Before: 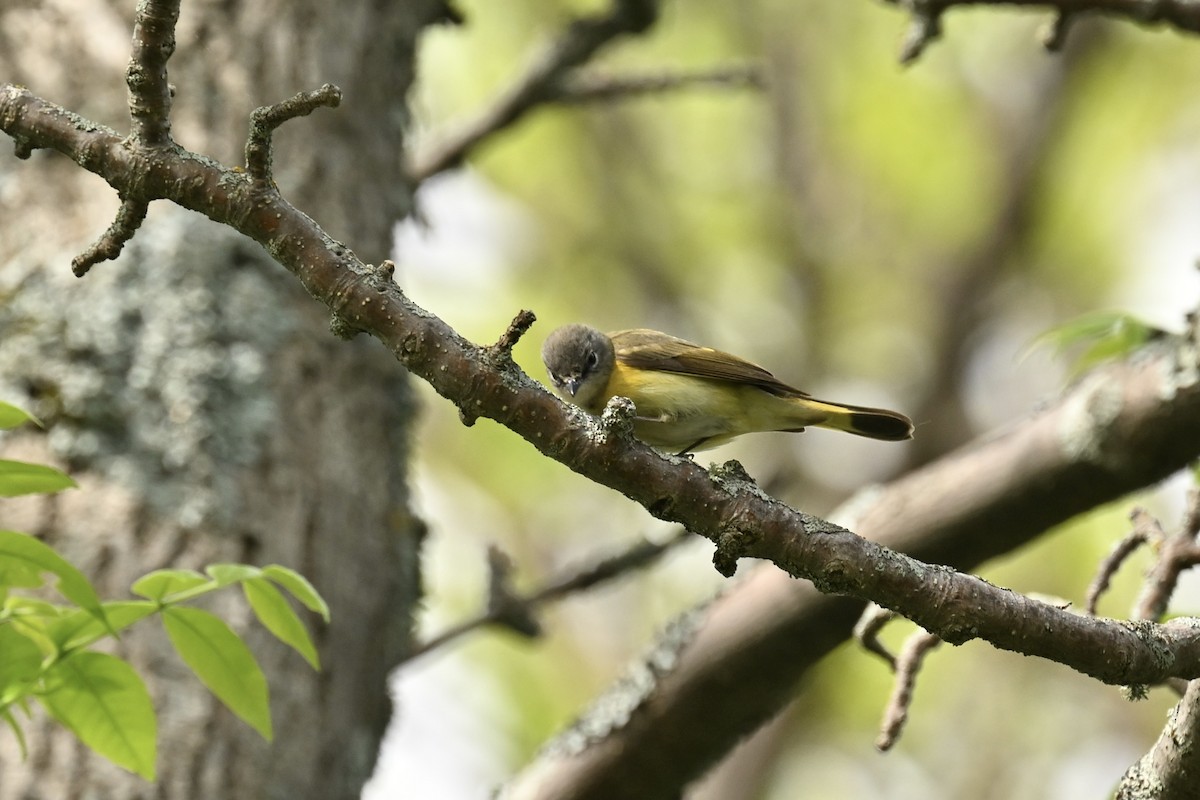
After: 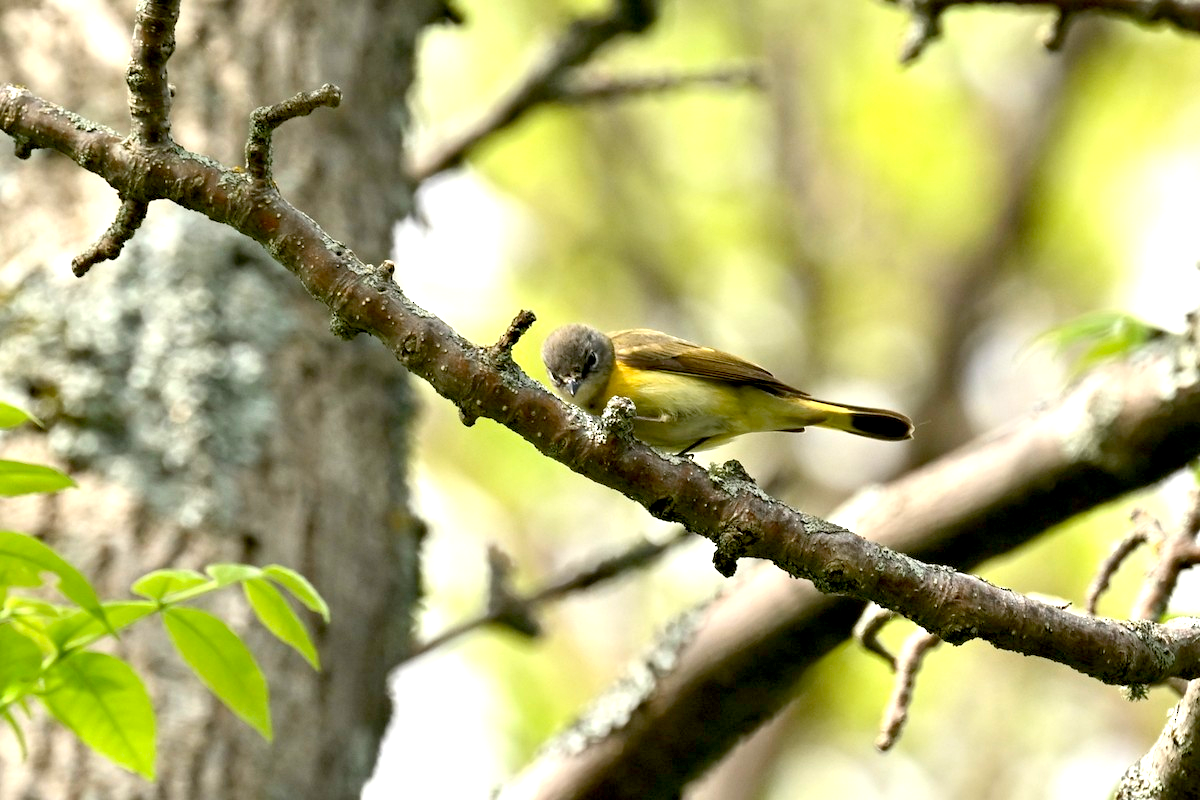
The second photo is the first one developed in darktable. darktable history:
exposure: black level correction 0.011, exposure 0.701 EV, compensate highlight preservation false
